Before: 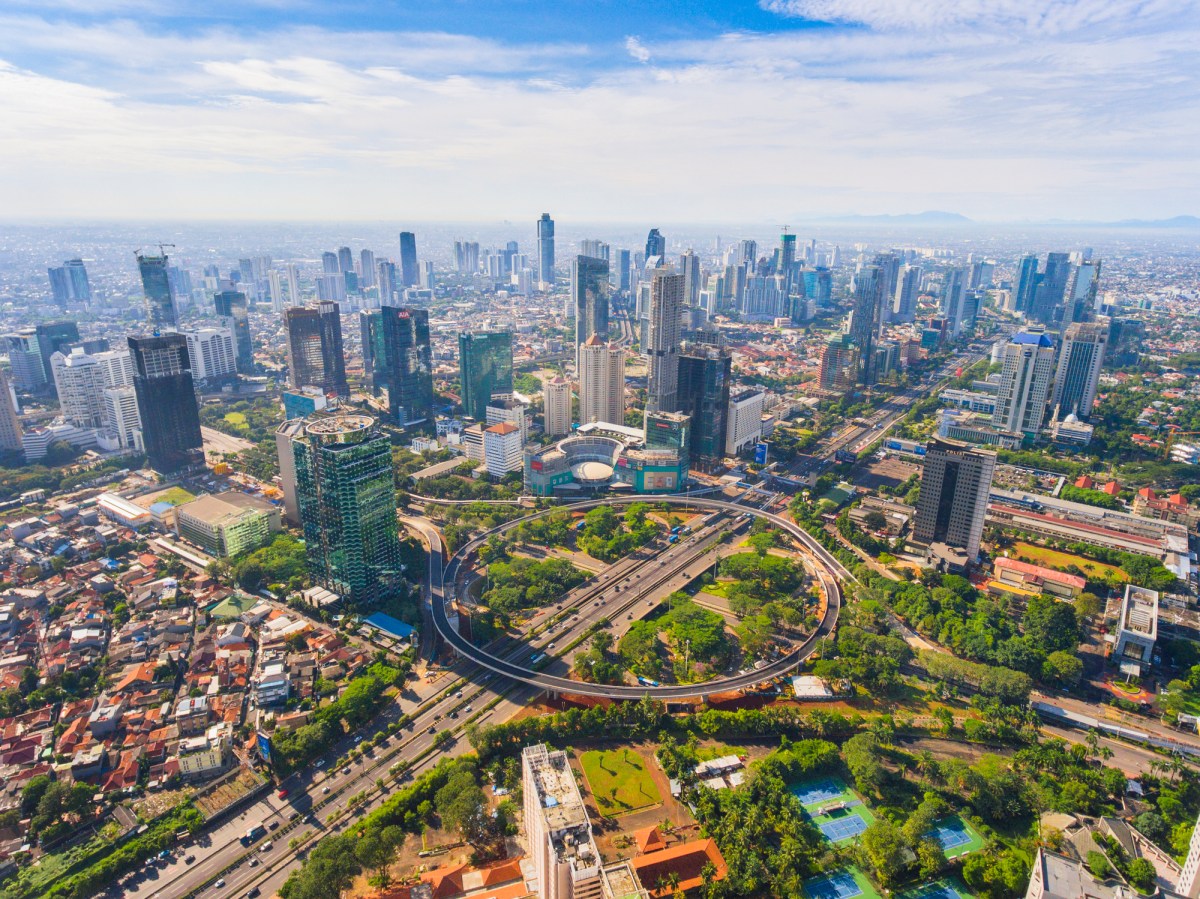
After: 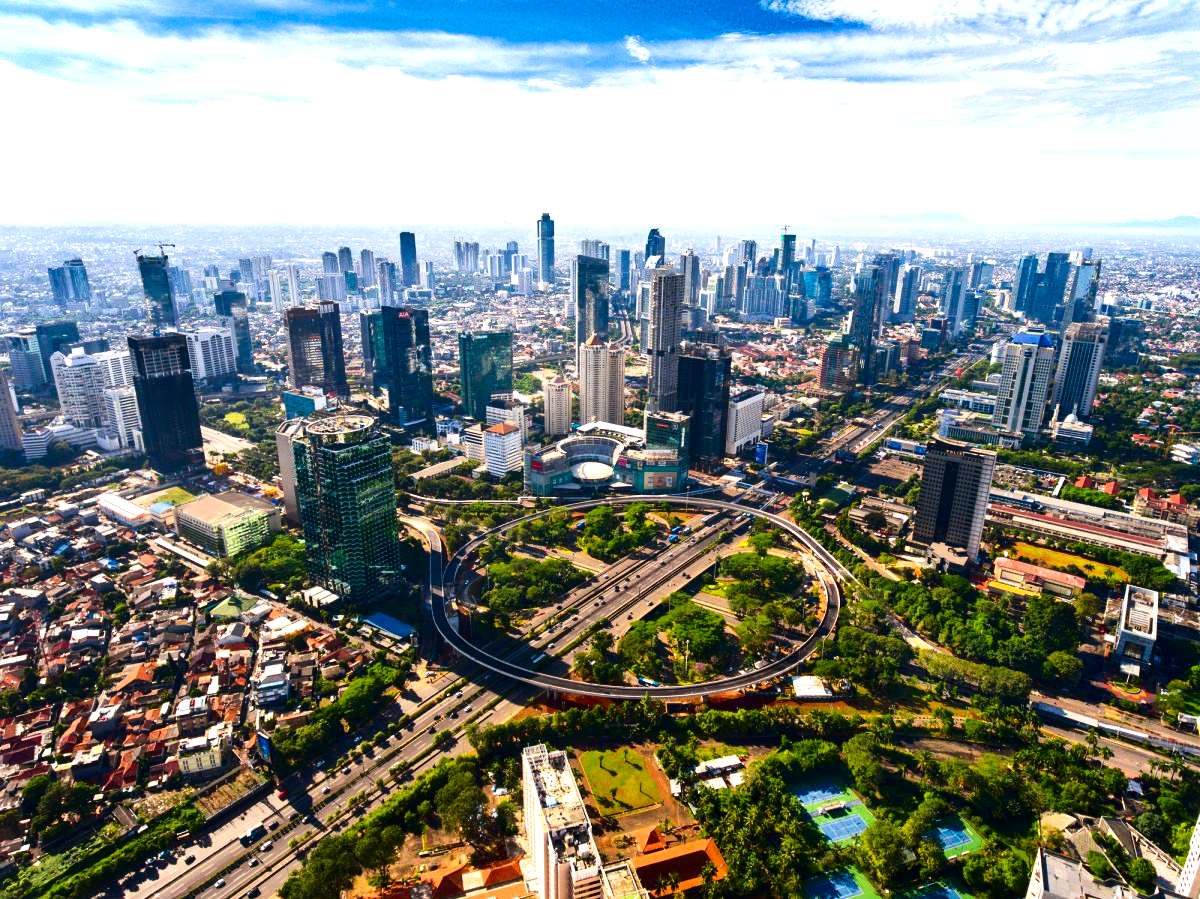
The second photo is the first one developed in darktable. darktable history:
white balance: emerald 1
contrast brightness saturation: contrast 0.1, brightness -0.26, saturation 0.14
tone equalizer: -8 EV -0.75 EV, -7 EV -0.7 EV, -6 EV -0.6 EV, -5 EV -0.4 EV, -3 EV 0.4 EV, -2 EV 0.6 EV, -1 EV 0.7 EV, +0 EV 0.75 EV, edges refinement/feathering 500, mask exposure compensation -1.57 EV, preserve details no
shadows and highlights: radius 264.75, soften with gaussian
